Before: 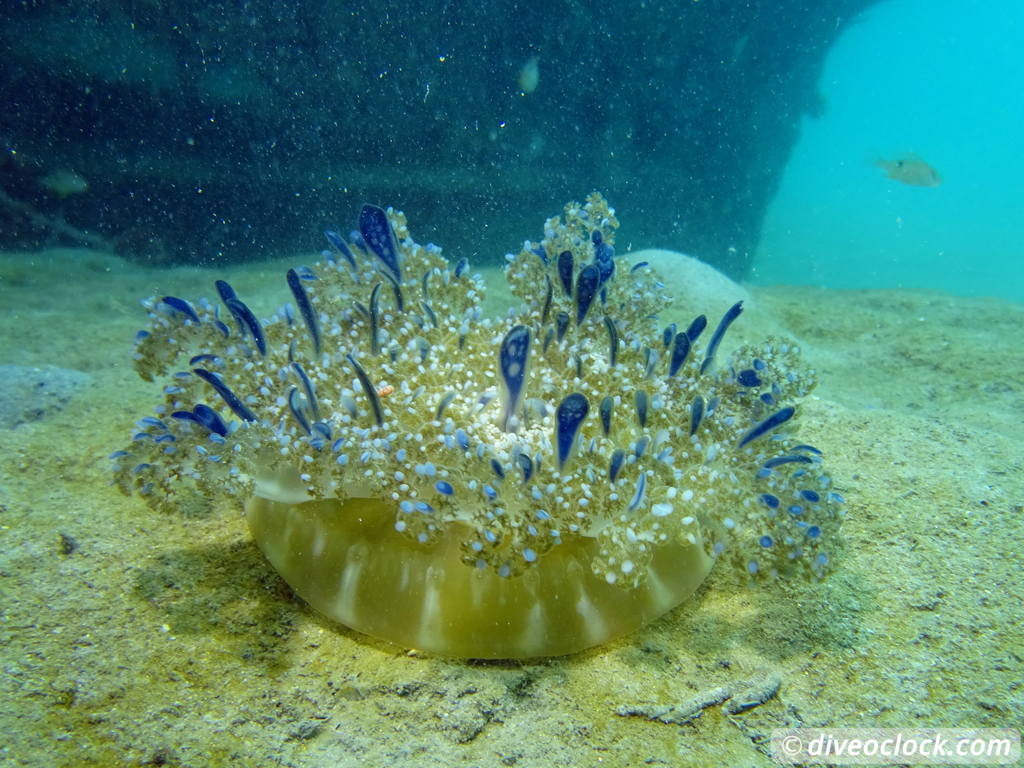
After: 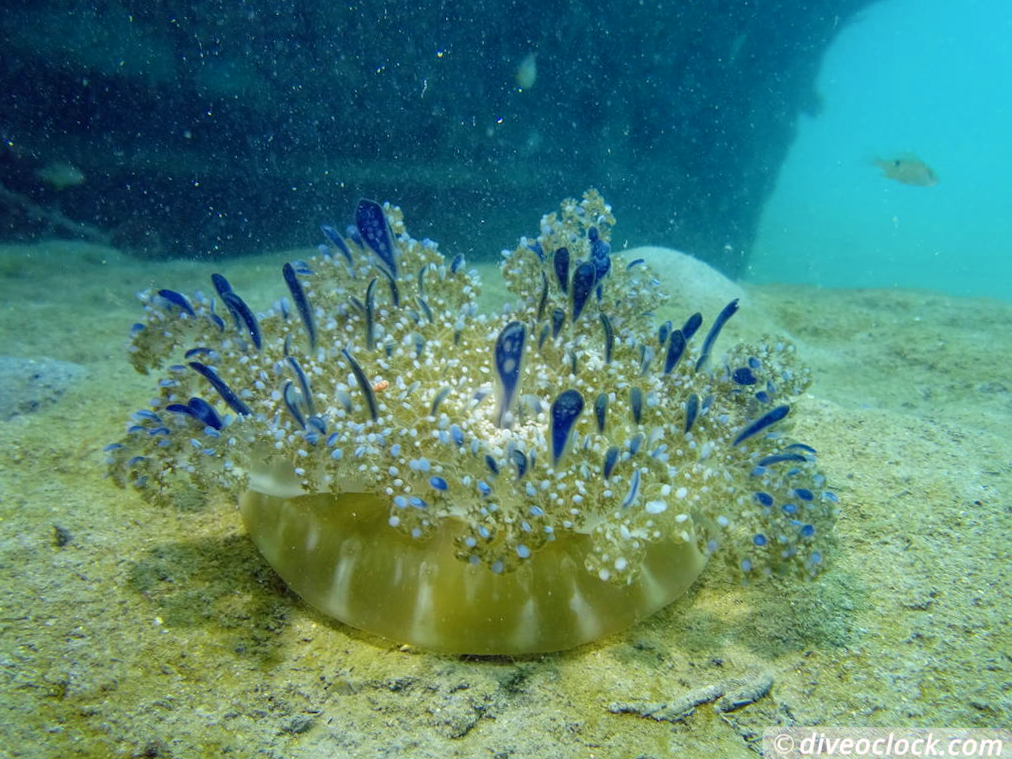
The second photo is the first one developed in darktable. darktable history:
crop and rotate: angle -0.5°
color balance rgb: shadows lift › chroma 1.41%, shadows lift › hue 260°, power › chroma 0.5%, power › hue 260°, highlights gain › chroma 1%, highlights gain › hue 27°, saturation formula JzAzBz (2021)
